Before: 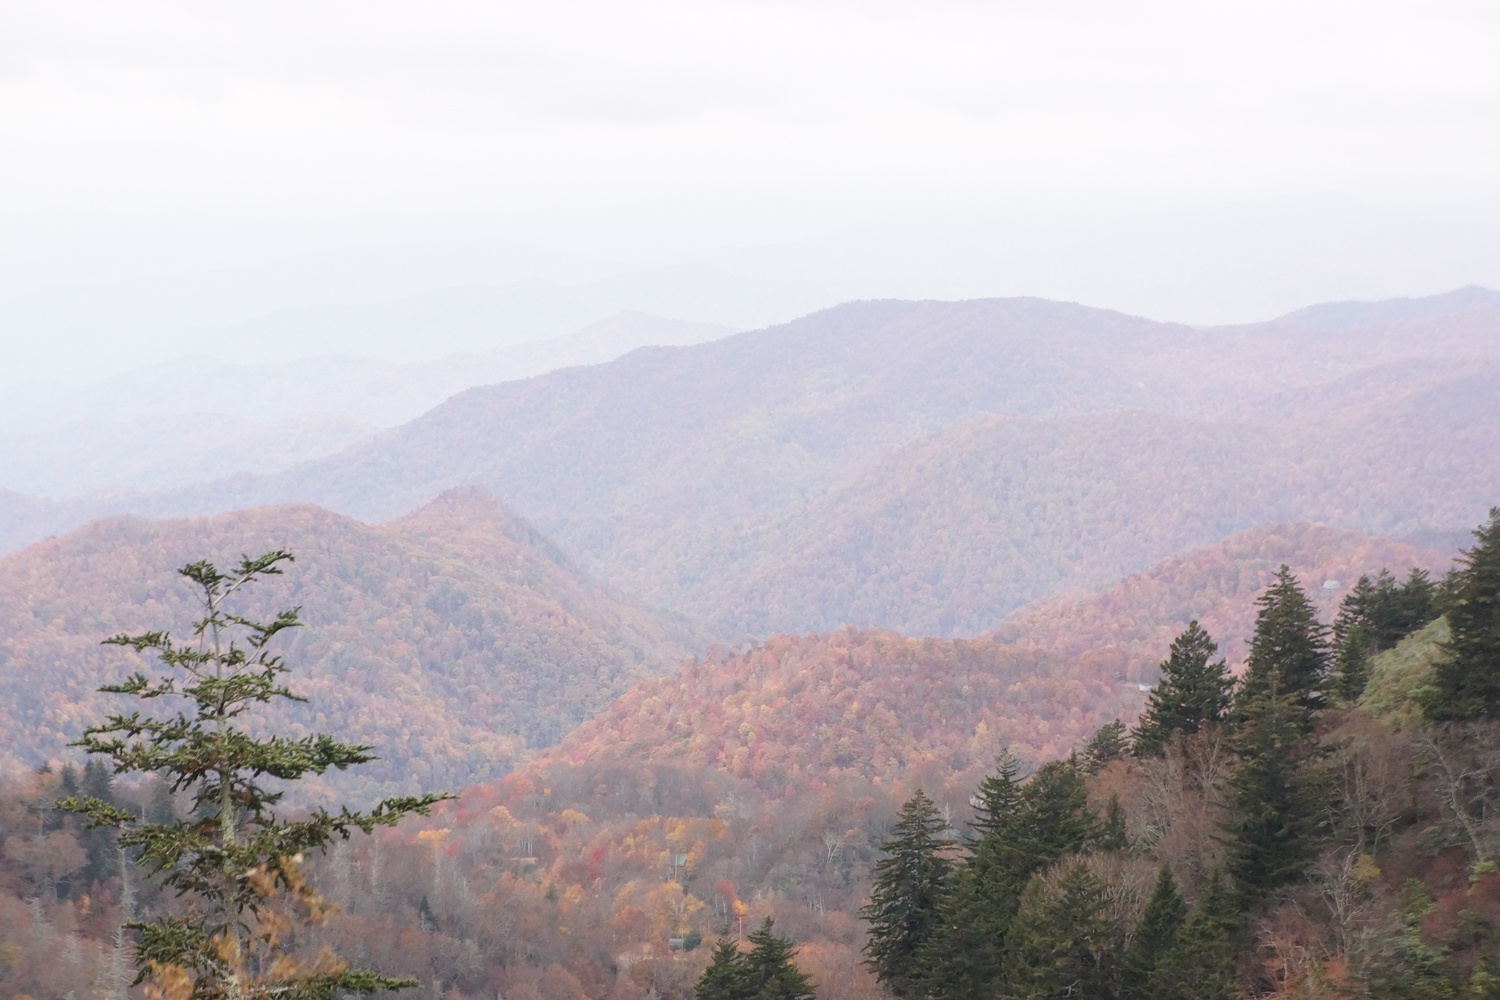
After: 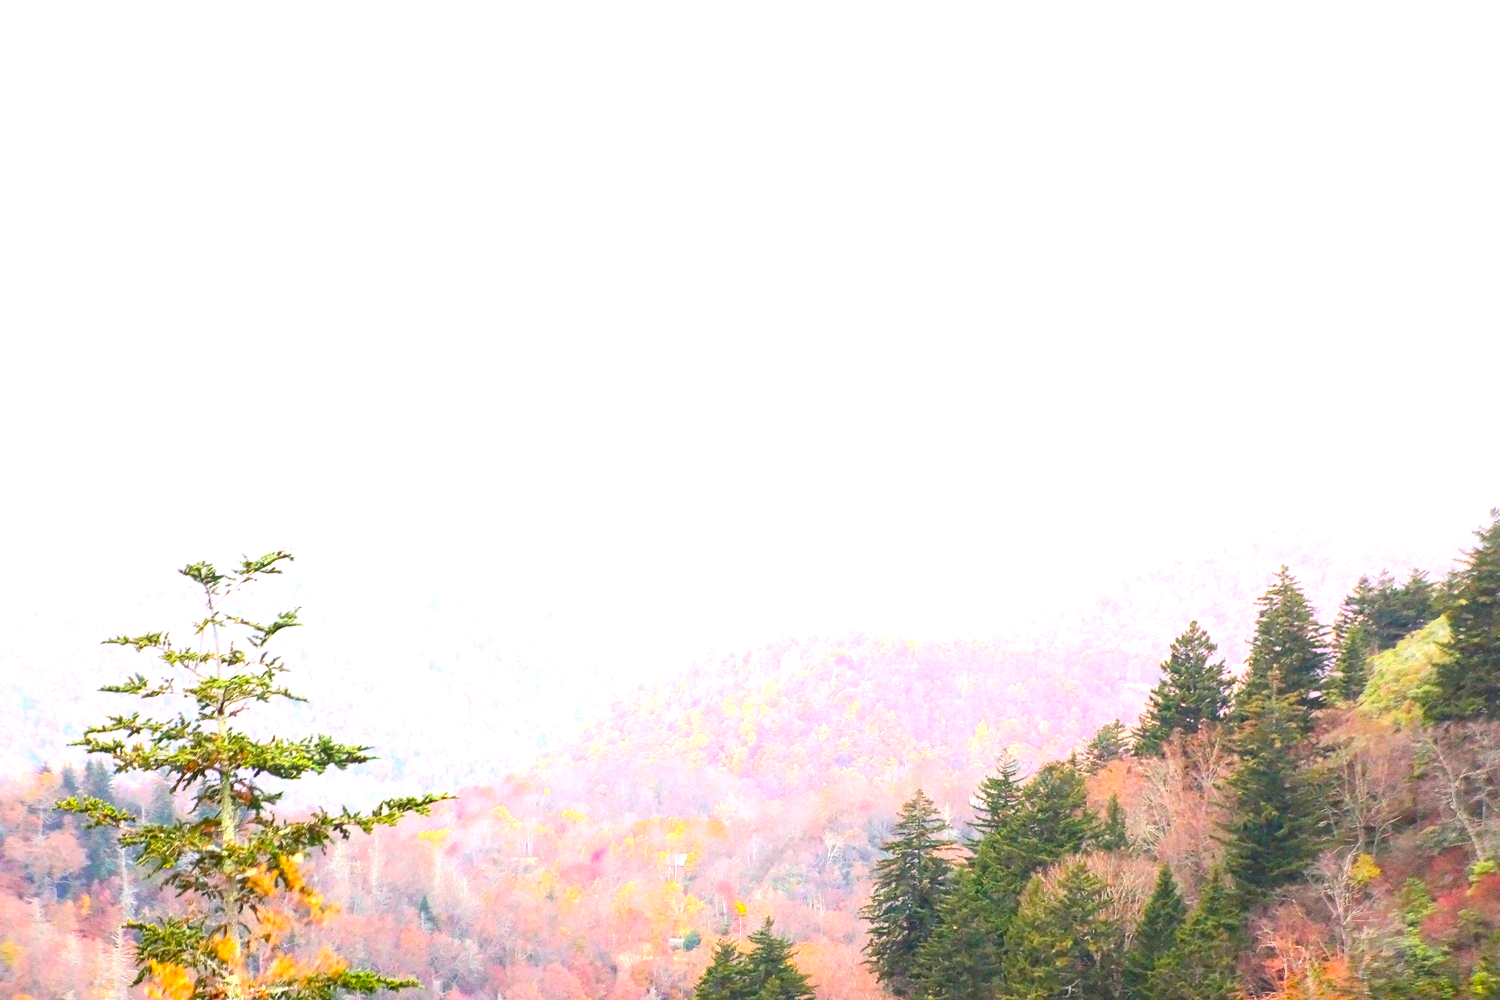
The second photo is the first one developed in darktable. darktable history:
exposure: black level correction 0, exposure 1.615 EV, compensate highlight preservation false
color balance rgb: power › hue 61.57°, linear chroma grading › global chroma 14.519%, perceptual saturation grading › global saturation 37.029%, perceptual saturation grading › shadows 35.713%
contrast brightness saturation: contrast 0.17, saturation 0.31
